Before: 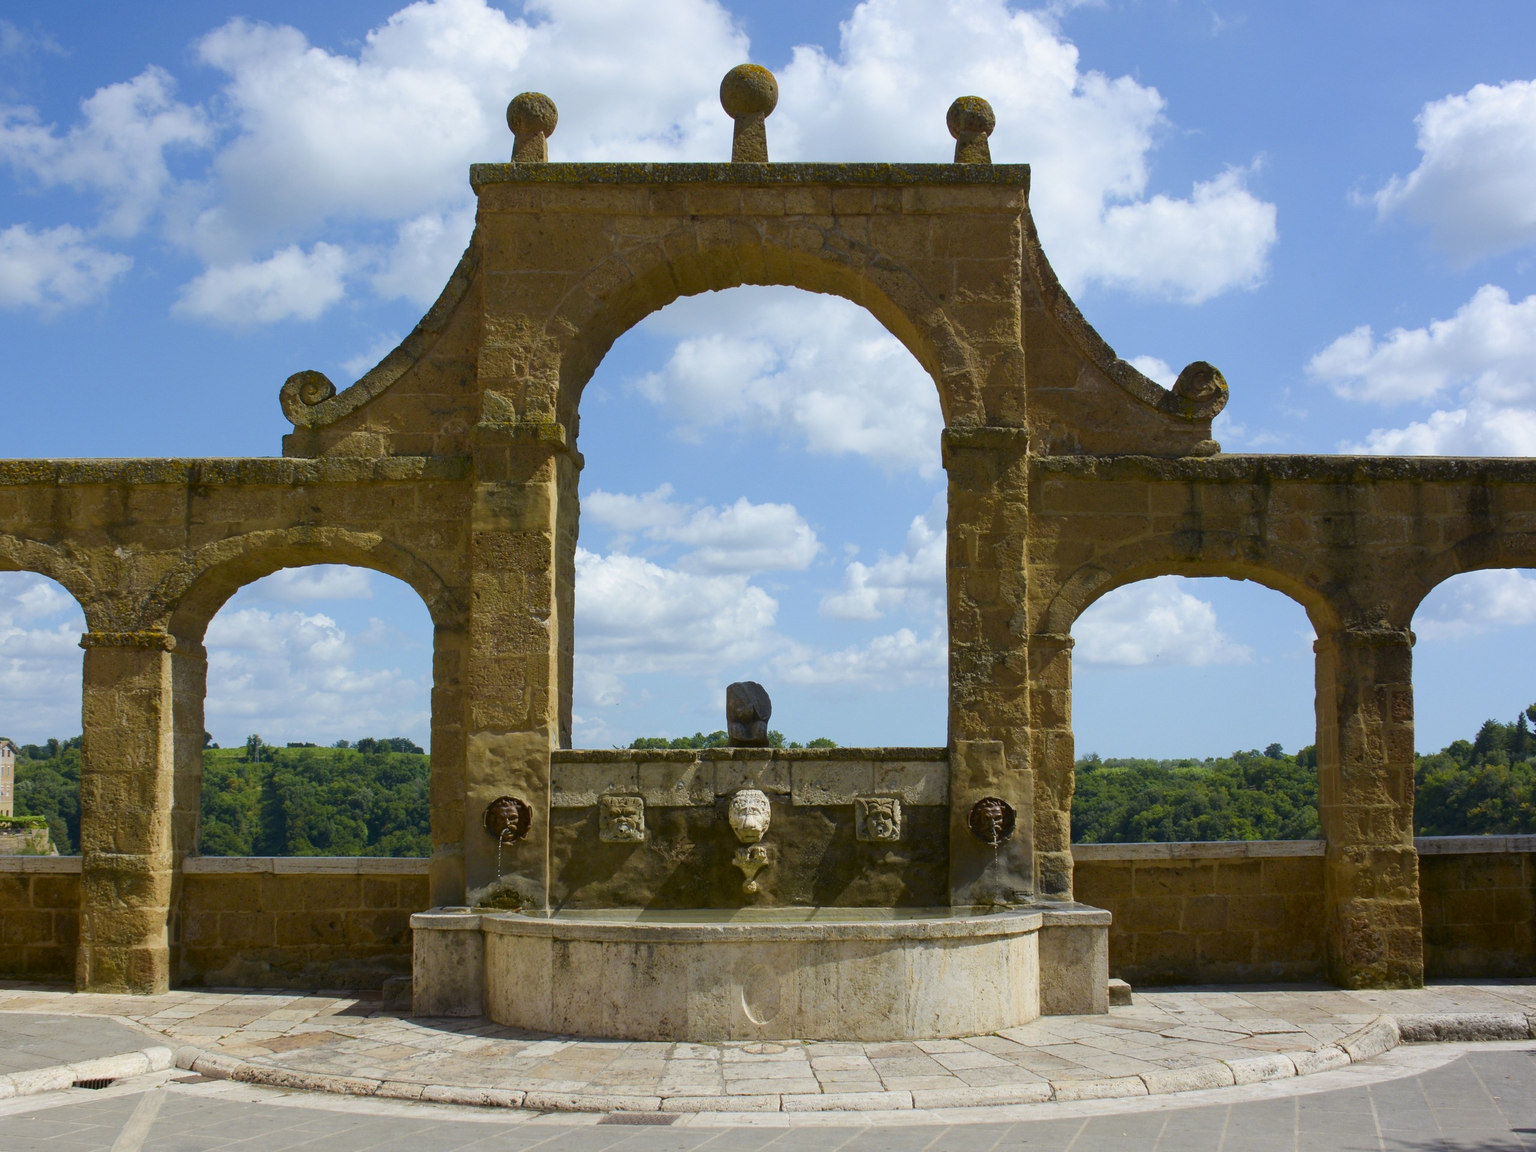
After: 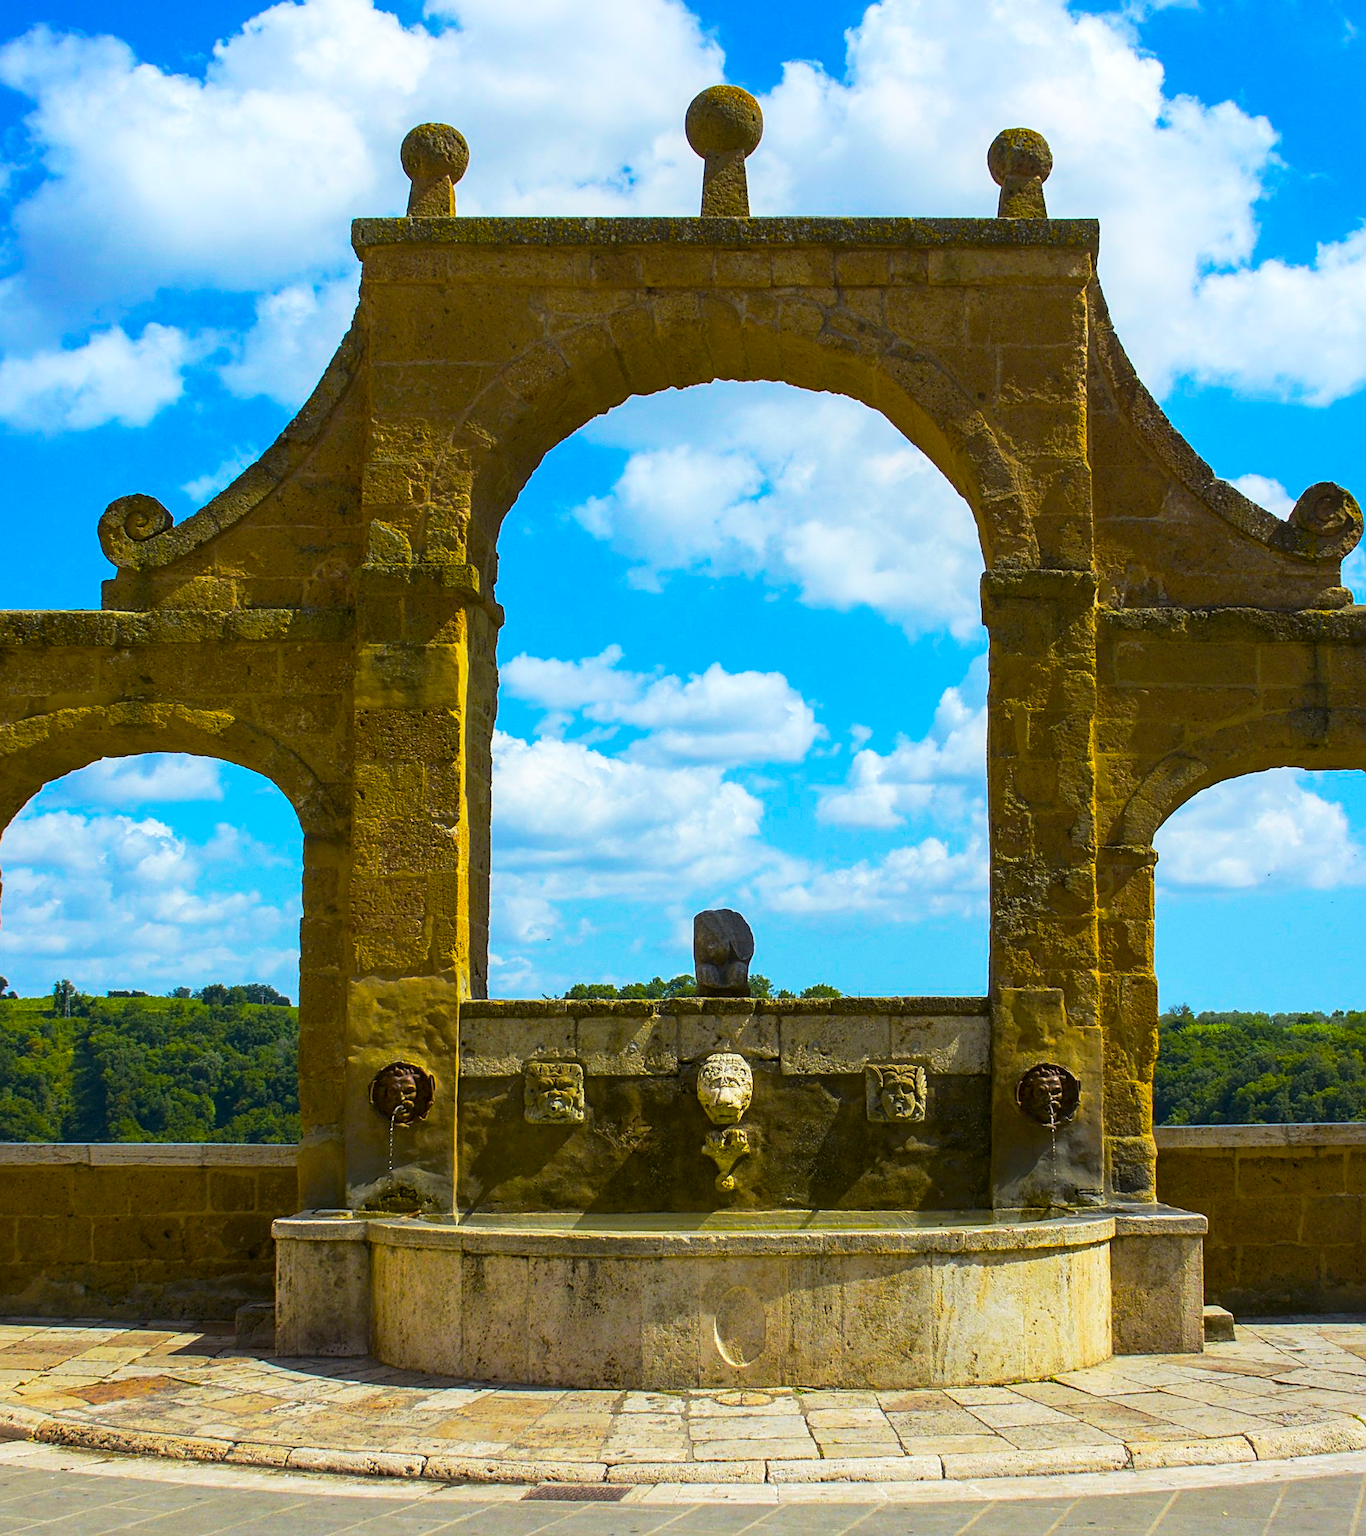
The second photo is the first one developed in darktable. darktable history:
crop and rotate: left 13.448%, right 19.866%
color balance rgb: linear chroma grading › shadows -39.809%, linear chroma grading › highlights 40.568%, linear chroma grading › global chroma 44.78%, linear chroma grading › mid-tones -29.6%, perceptual saturation grading › global saturation 11.566%, global vibrance 31.366%
base curve: curves: ch0 [(0, 0) (0.257, 0.25) (0.482, 0.586) (0.757, 0.871) (1, 1)], preserve colors none
local contrast: on, module defaults
sharpen: on, module defaults
